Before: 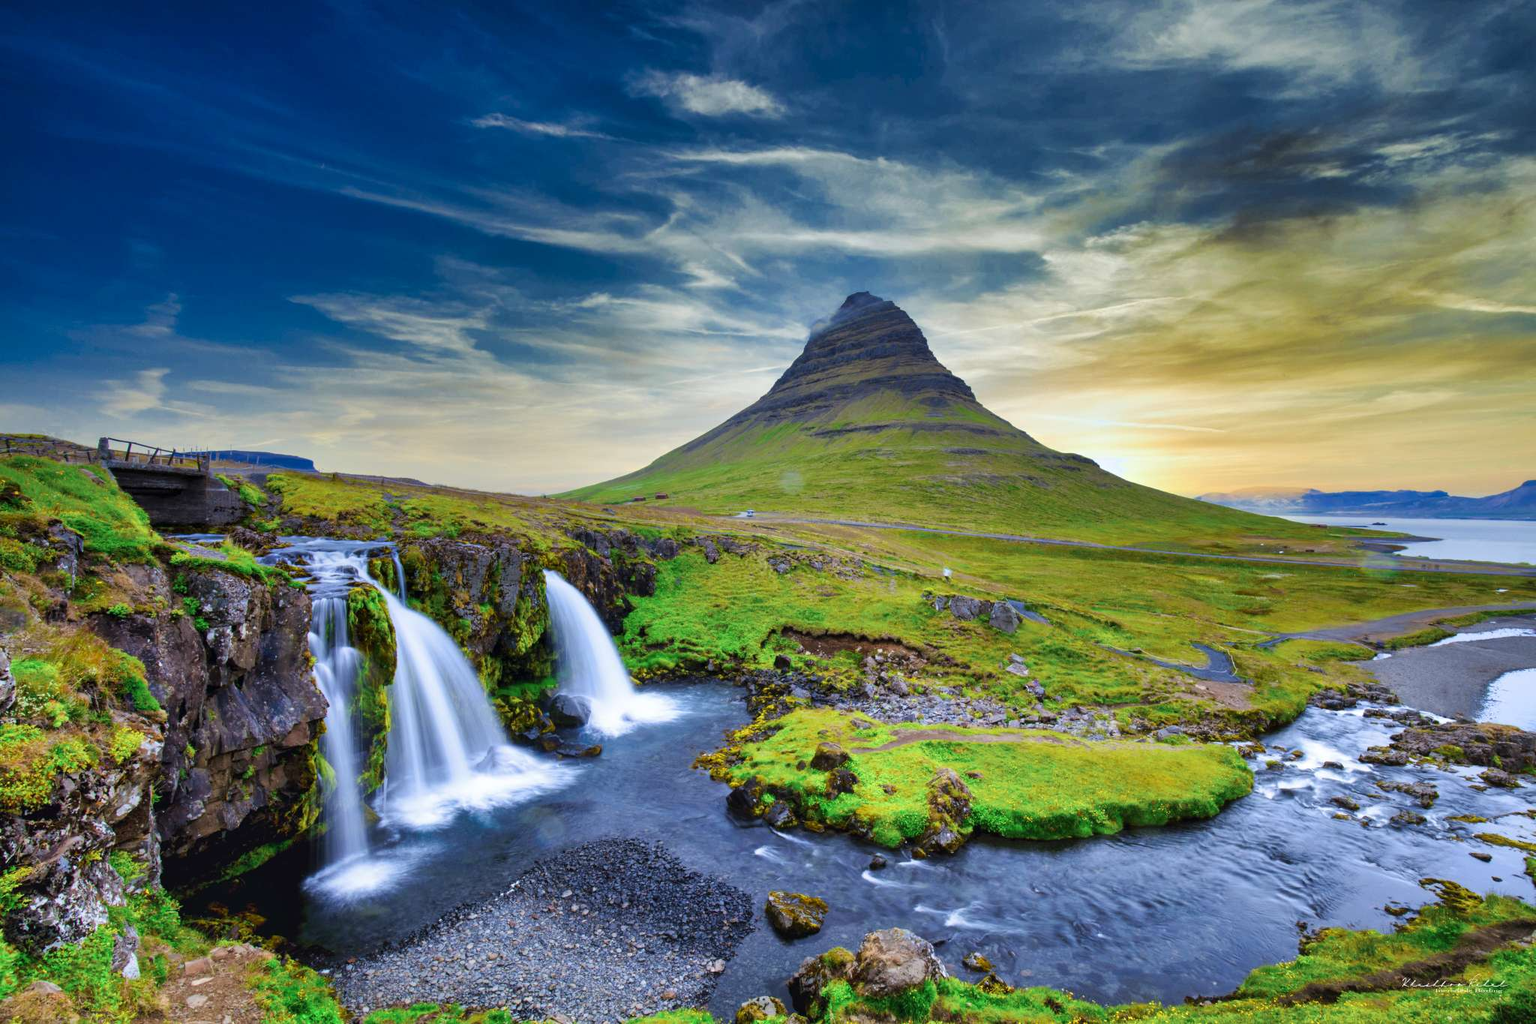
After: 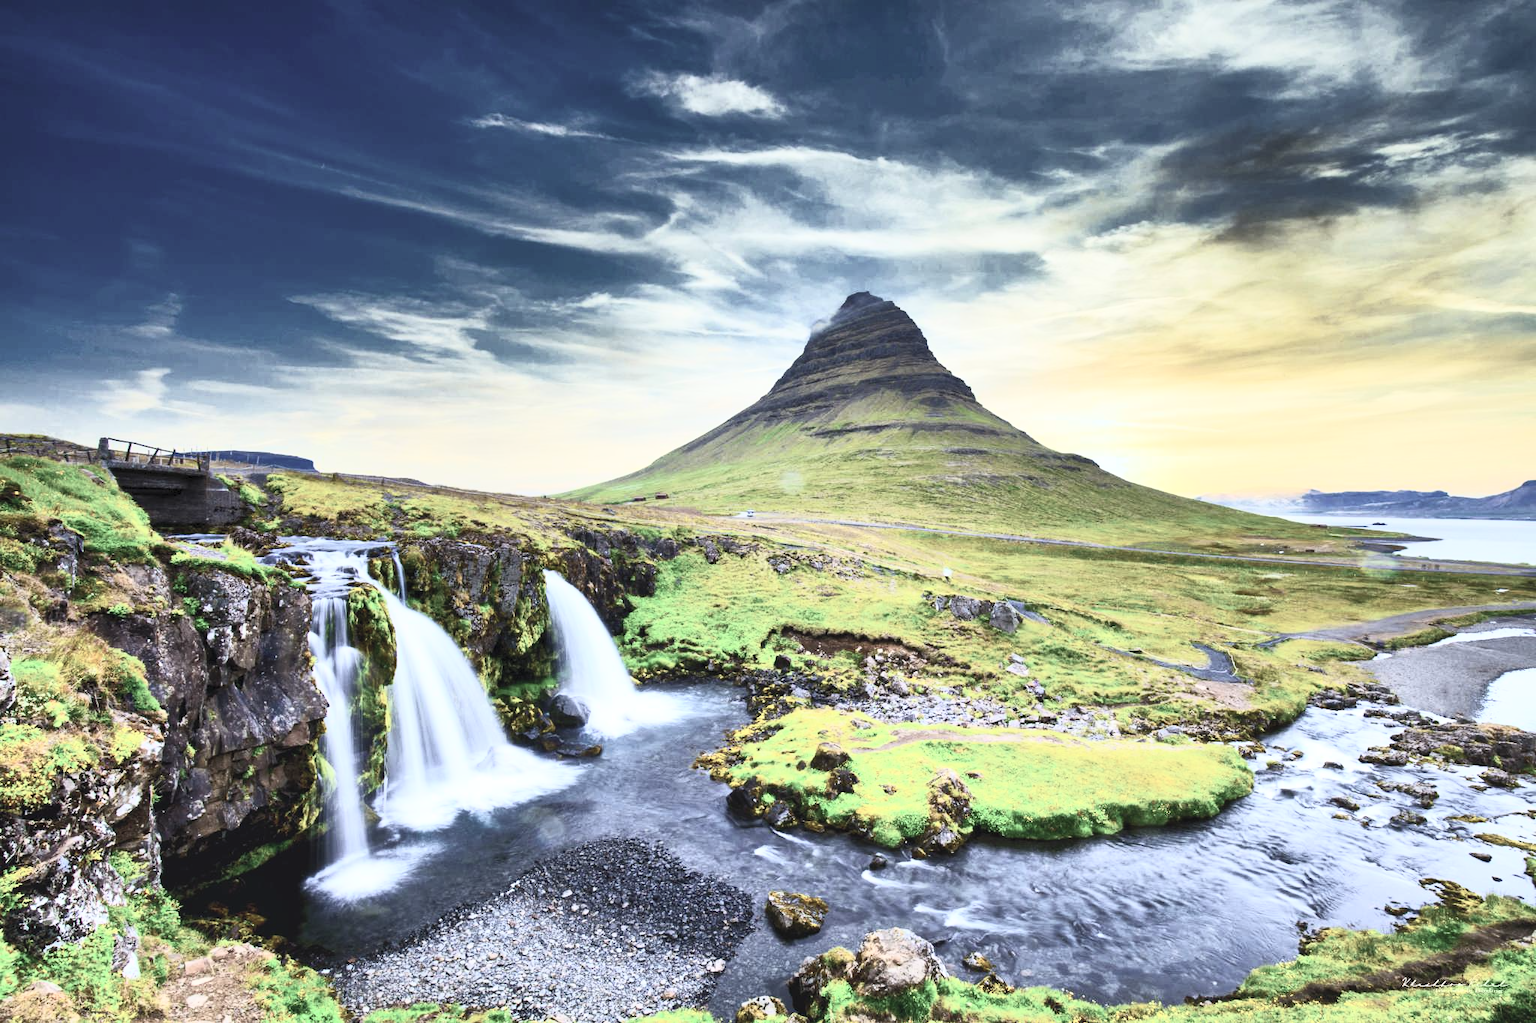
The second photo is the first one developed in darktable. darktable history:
contrast brightness saturation: contrast 0.571, brightness 0.573, saturation -0.343
